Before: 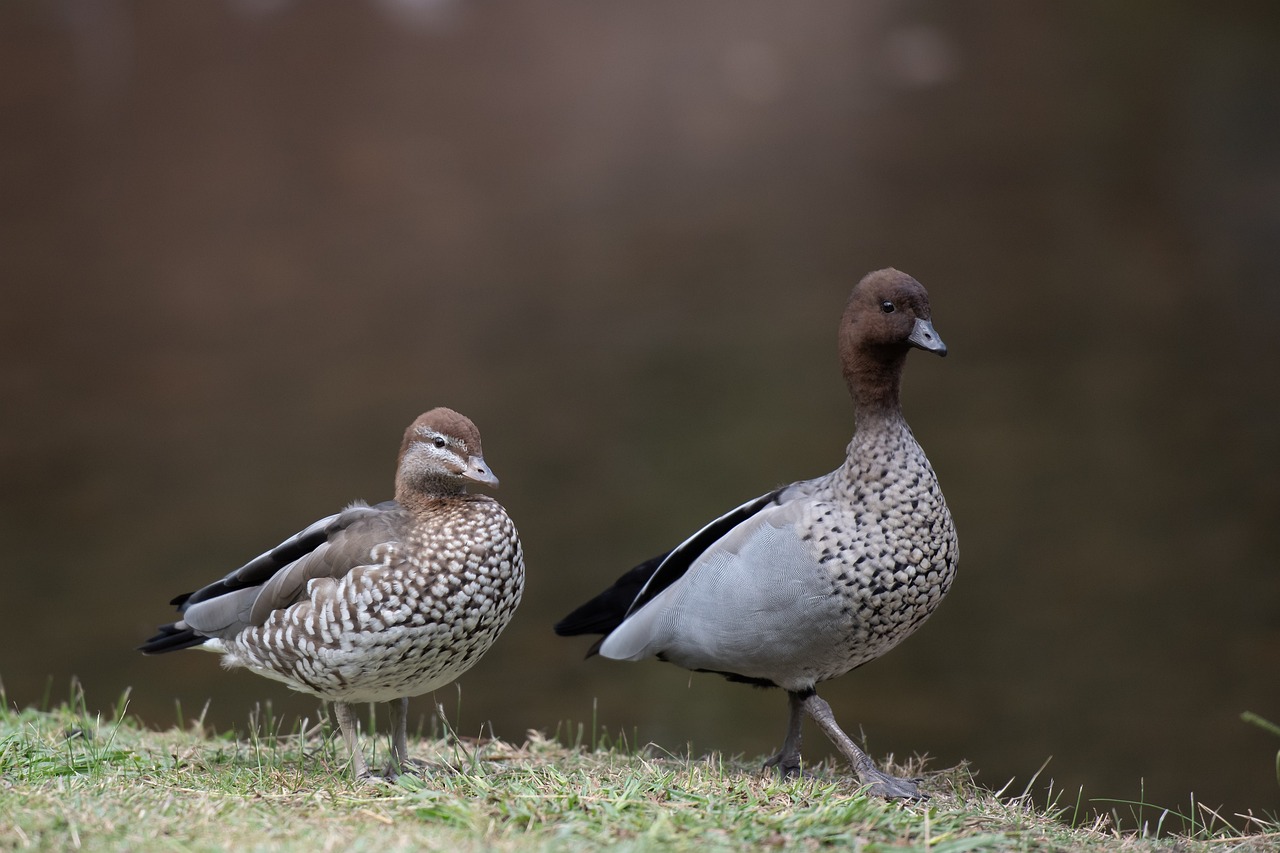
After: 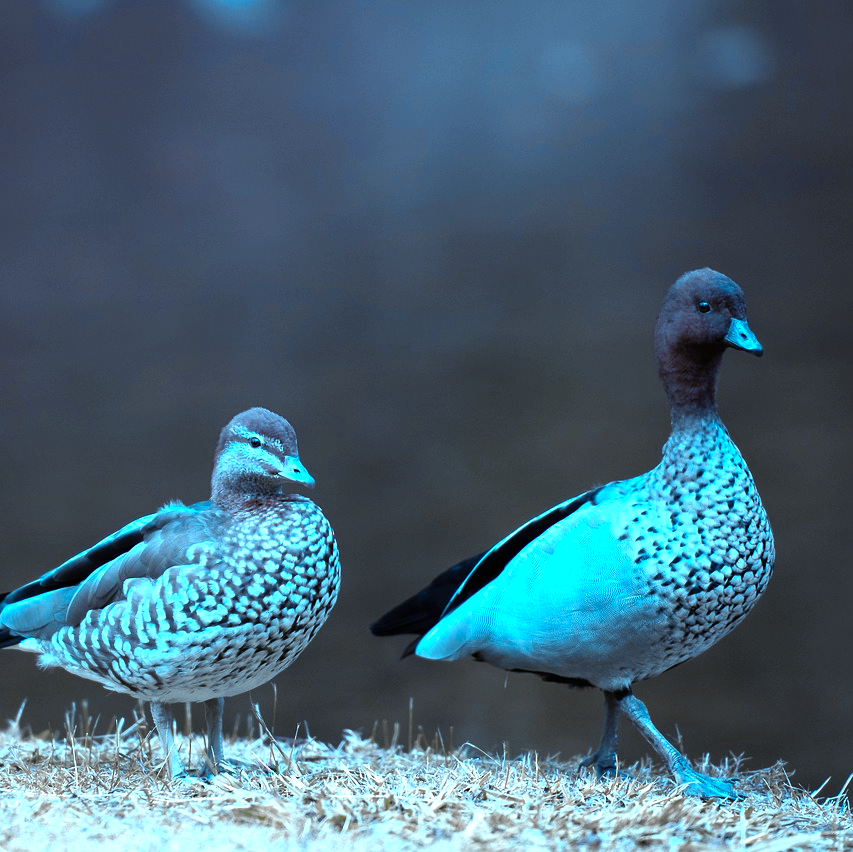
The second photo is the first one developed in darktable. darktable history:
white balance: red 0.766, blue 1.537
color zones: curves: ch0 [(0.009, 0.528) (0.136, 0.6) (0.255, 0.586) (0.39, 0.528) (0.522, 0.584) (0.686, 0.736) (0.849, 0.561)]; ch1 [(0.045, 0.781) (0.14, 0.416) (0.257, 0.695) (0.442, 0.032) (0.738, 0.338) (0.818, 0.632) (0.891, 0.741) (1, 0.704)]; ch2 [(0, 0.667) (0.141, 0.52) (0.26, 0.37) (0.474, 0.432) (0.743, 0.286)]
crop and rotate: left 14.385%, right 18.948%
